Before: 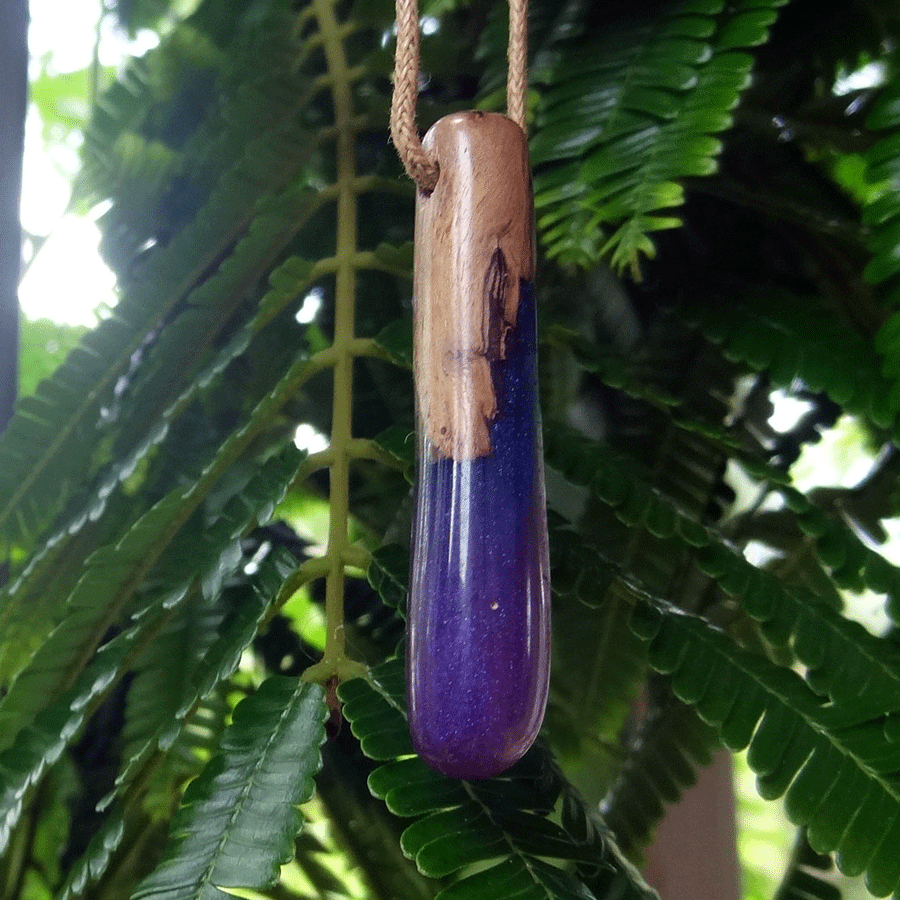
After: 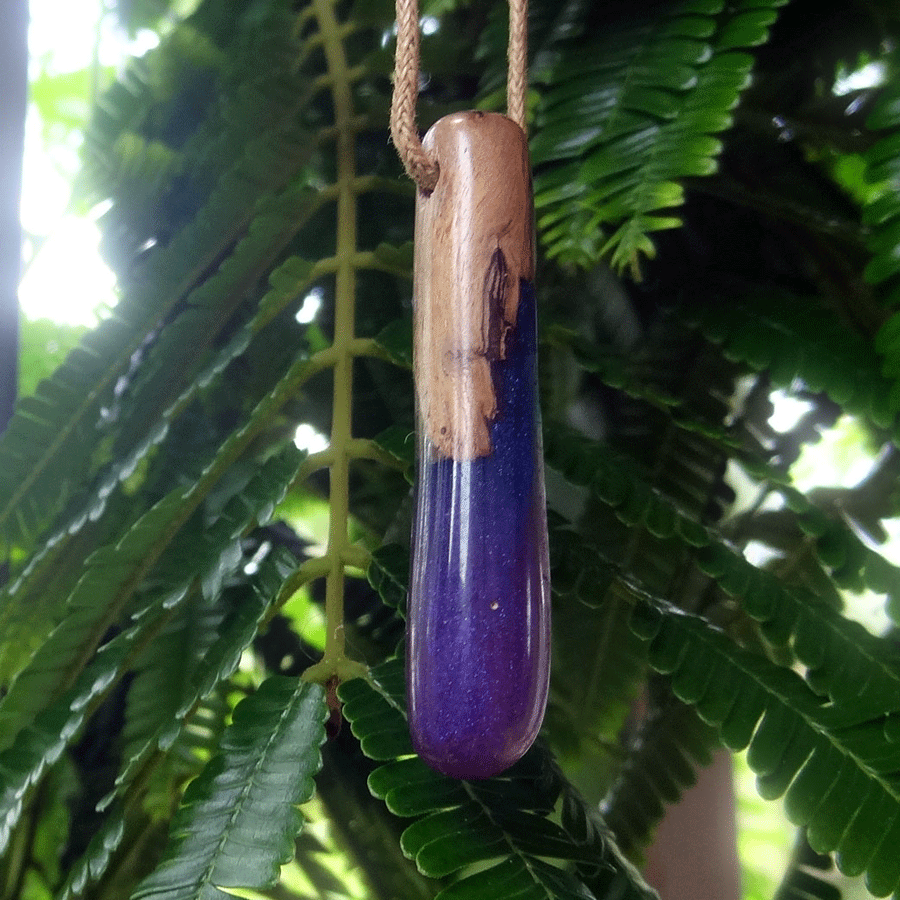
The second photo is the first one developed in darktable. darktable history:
tone equalizer: on, module defaults
bloom: size 5%, threshold 95%, strength 15%
